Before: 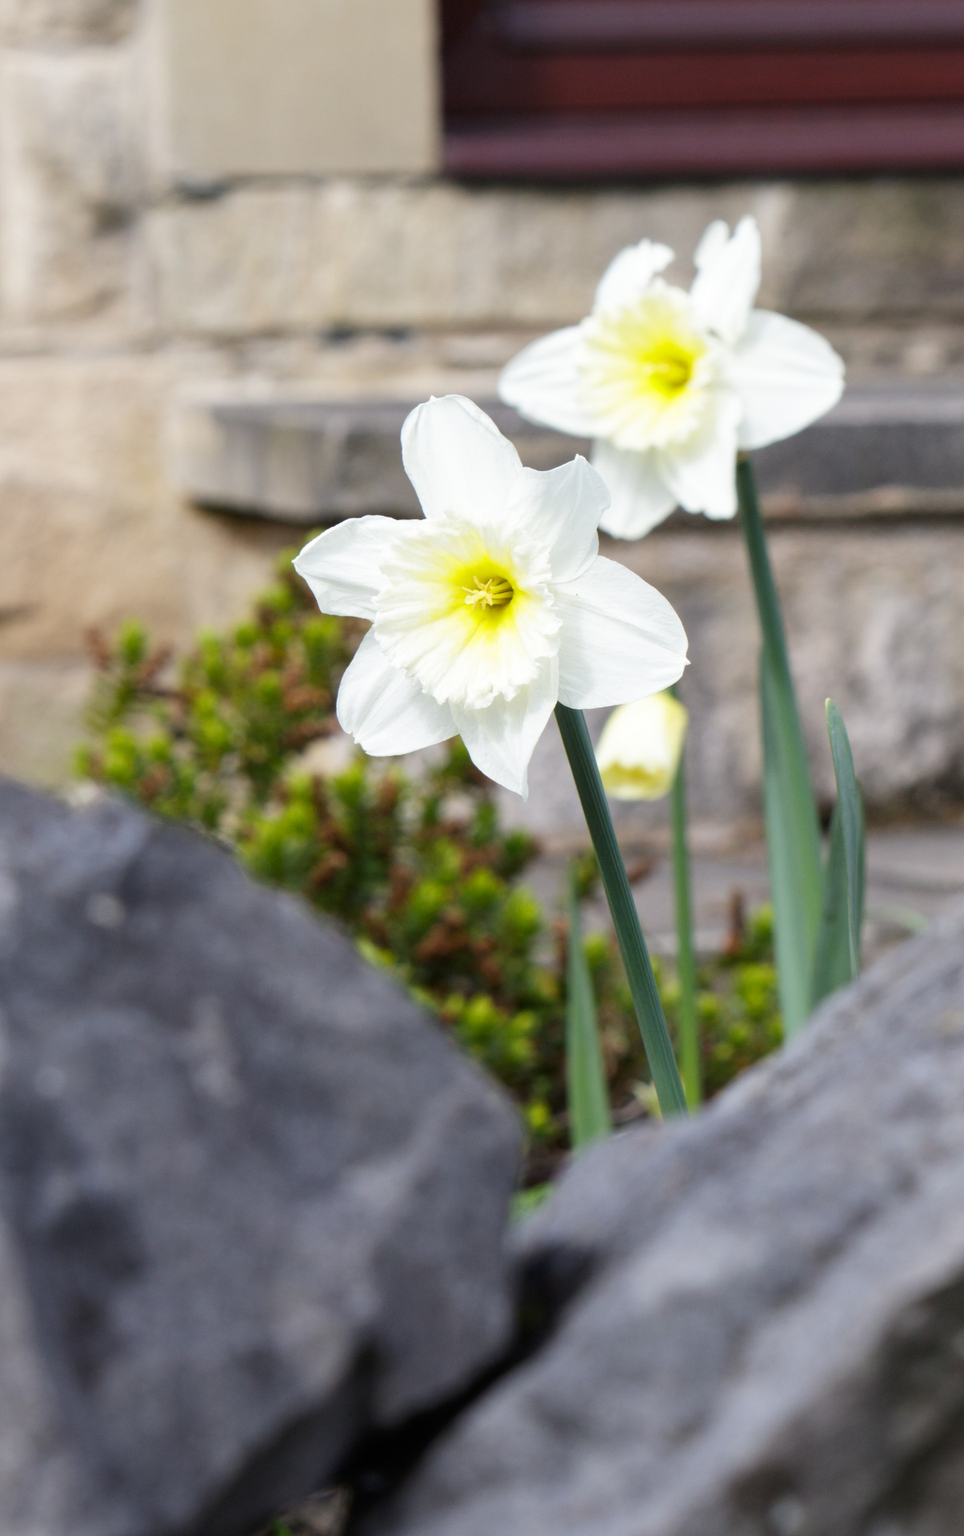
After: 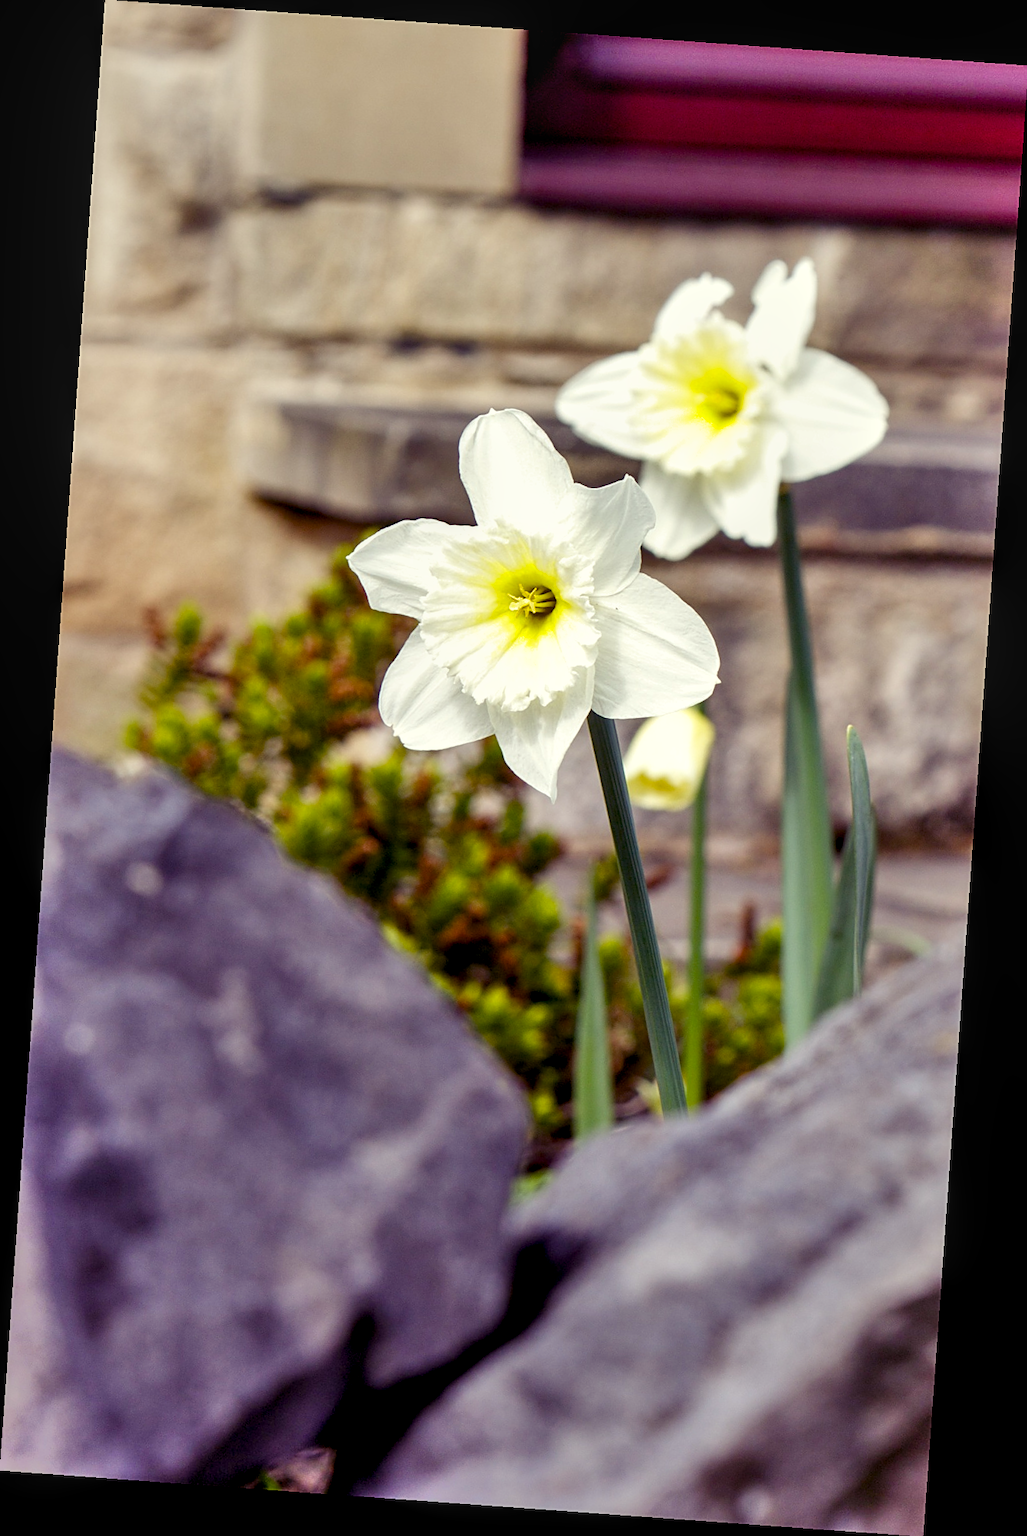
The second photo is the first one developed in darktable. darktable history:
sharpen: on, module defaults
shadows and highlights: low approximation 0.01, soften with gaussian
rotate and perspective: rotation 4.1°, automatic cropping off
white balance: red 1, blue 1
exposure: compensate highlight preservation false
color balance rgb: shadows lift › luminance -21.66%, shadows lift › chroma 8.98%, shadows lift › hue 283.37°, power › chroma 1.05%, power › hue 25.59°, highlights gain › luminance 6.08%, highlights gain › chroma 2.55%, highlights gain › hue 90°, global offset › luminance -0.87%, perceptual saturation grading › global saturation 25%, perceptual saturation grading › highlights -28.39%, perceptual saturation grading › shadows 33.98%
local contrast: on, module defaults
